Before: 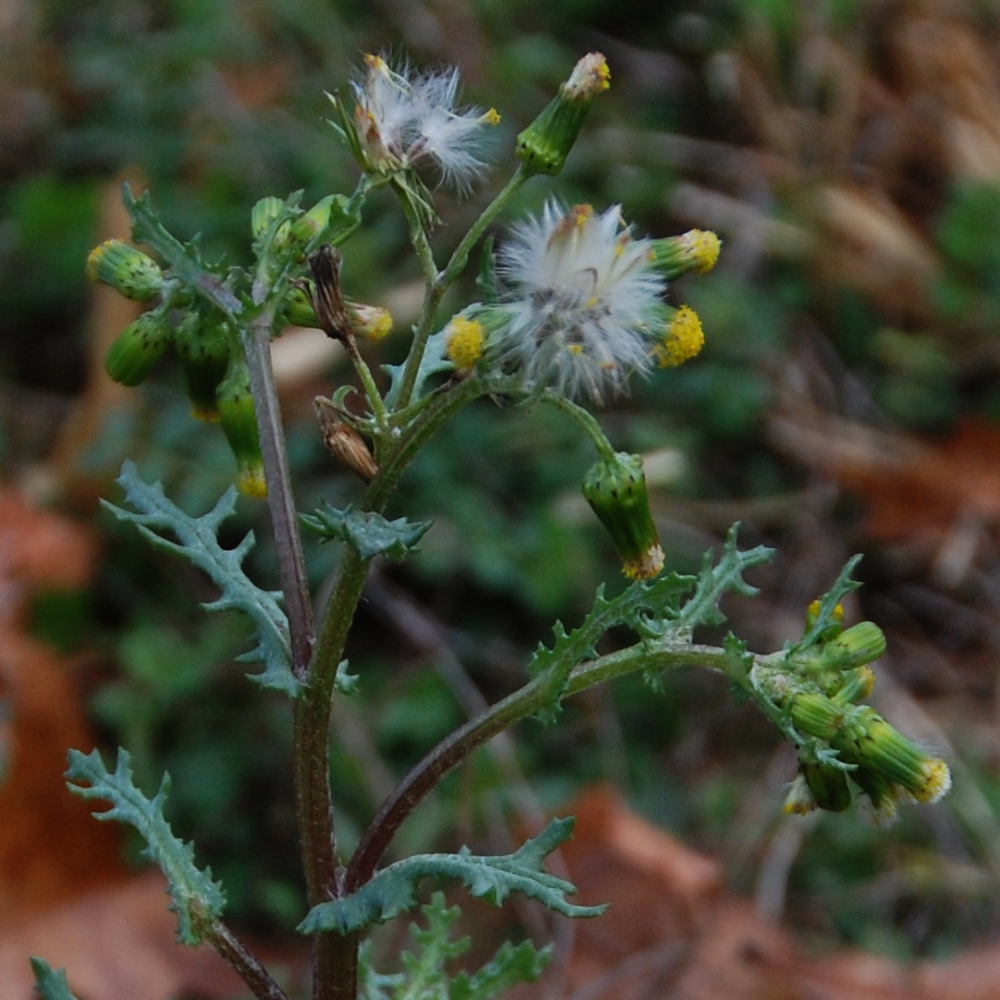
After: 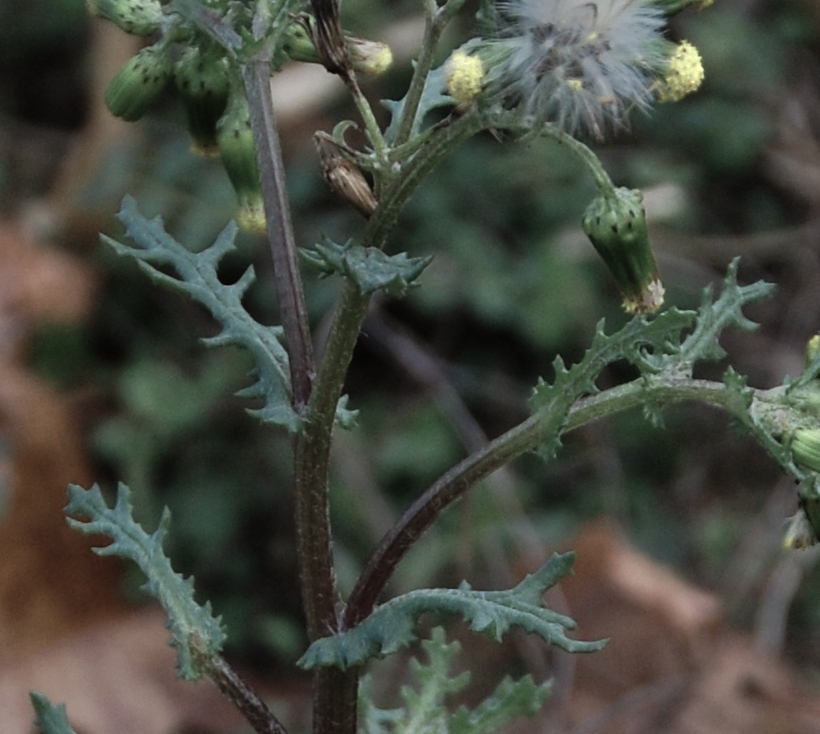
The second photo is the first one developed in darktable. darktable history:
color zones: curves: ch0 [(0.25, 0.667) (0.758, 0.368)]; ch1 [(0.215, 0.245) (0.761, 0.373)]; ch2 [(0.247, 0.554) (0.761, 0.436)]
white balance: red 1, blue 1
crop: top 26.531%, right 17.959%
